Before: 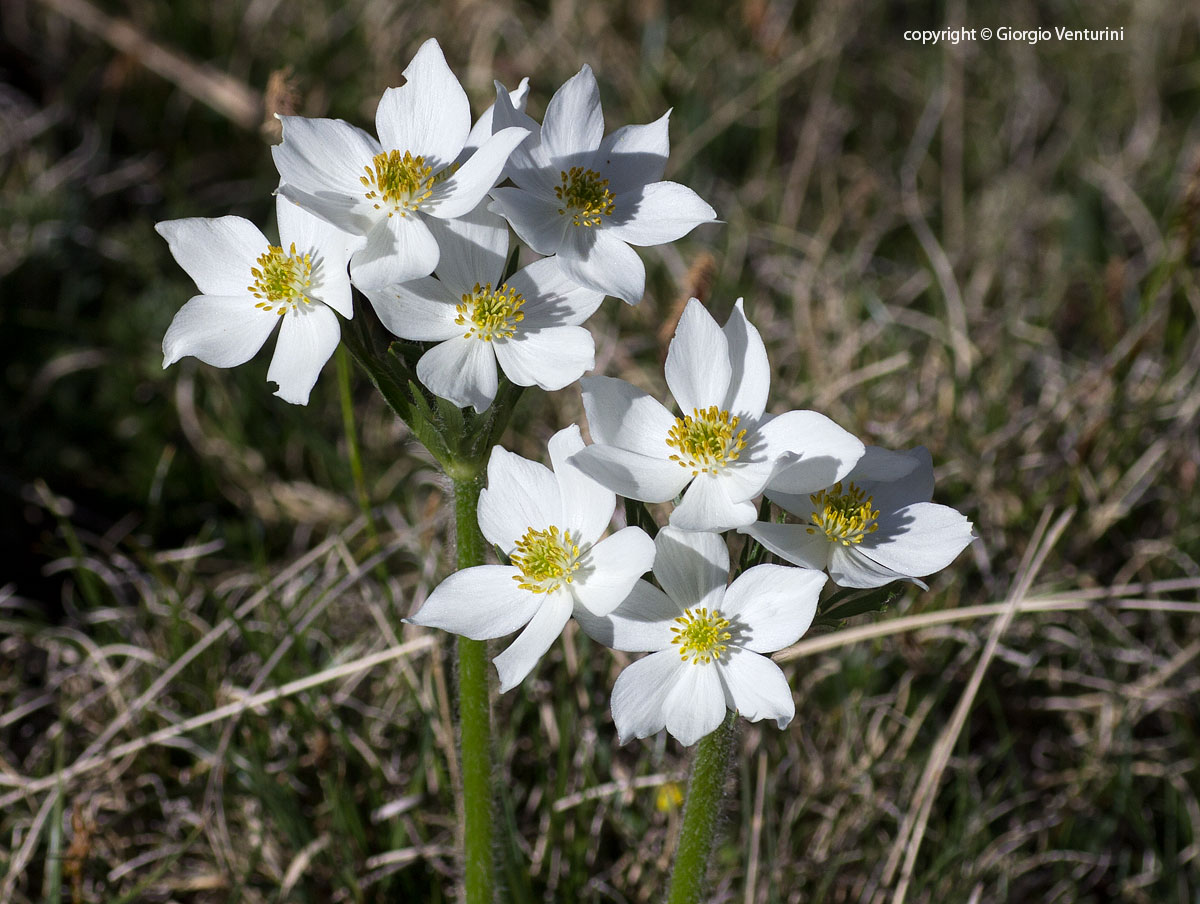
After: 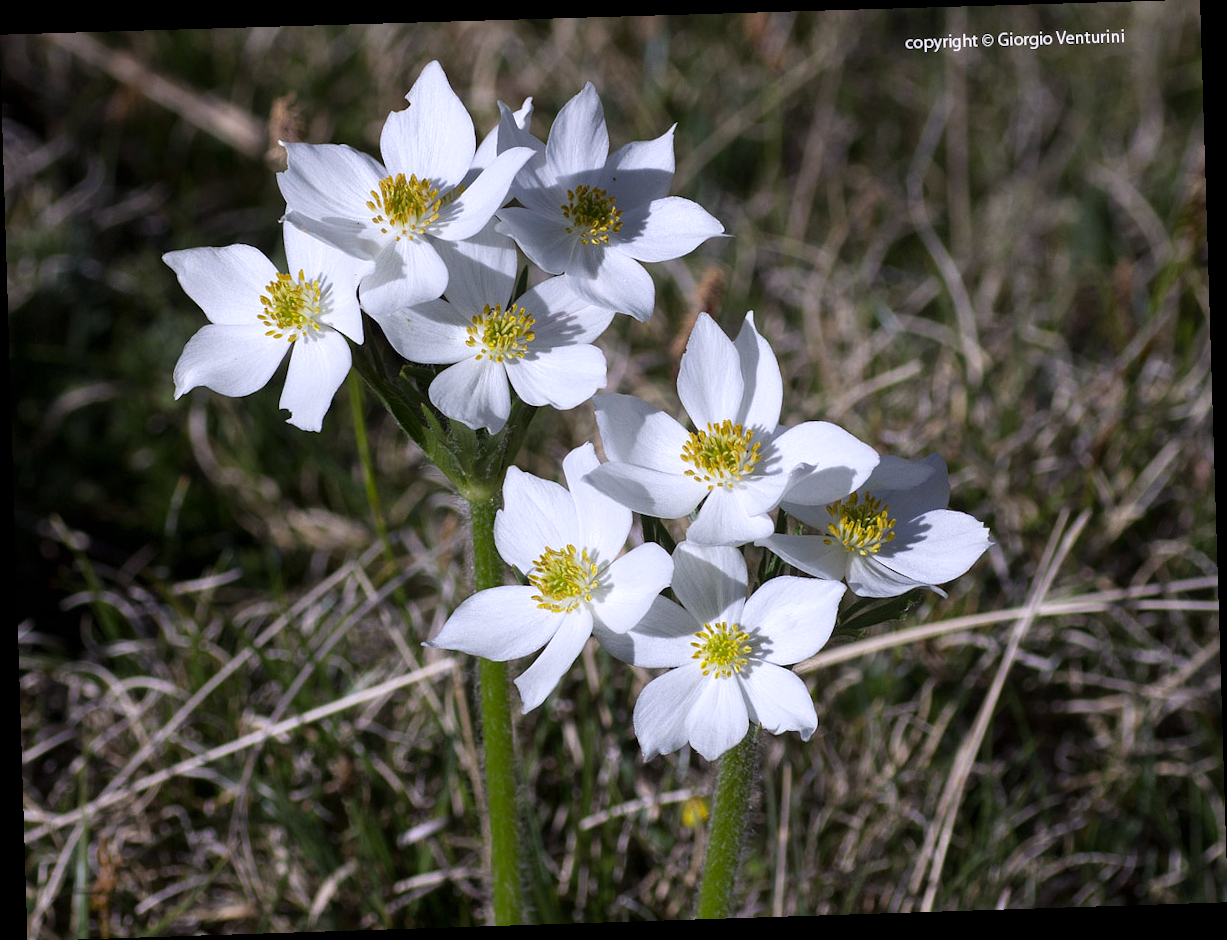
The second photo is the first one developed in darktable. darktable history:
white balance: red 1.004, blue 1.096
rotate and perspective: rotation -1.77°, lens shift (horizontal) 0.004, automatic cropping off
color zones: curves: ch1 [(0.077, 0.436) (0.25, 0.5) (0.75, 0.5)]
